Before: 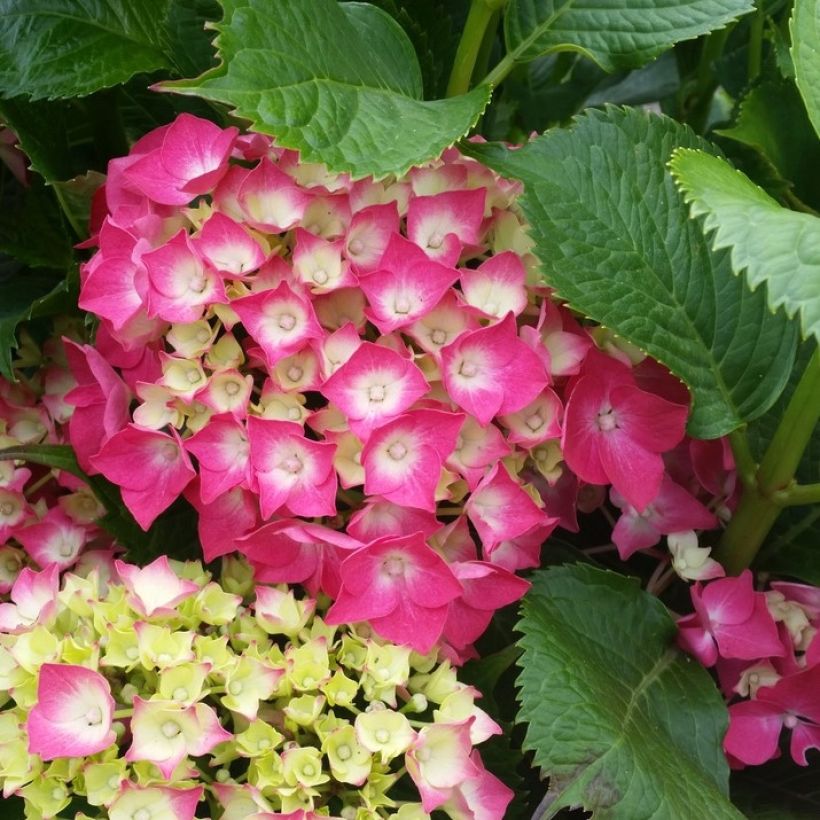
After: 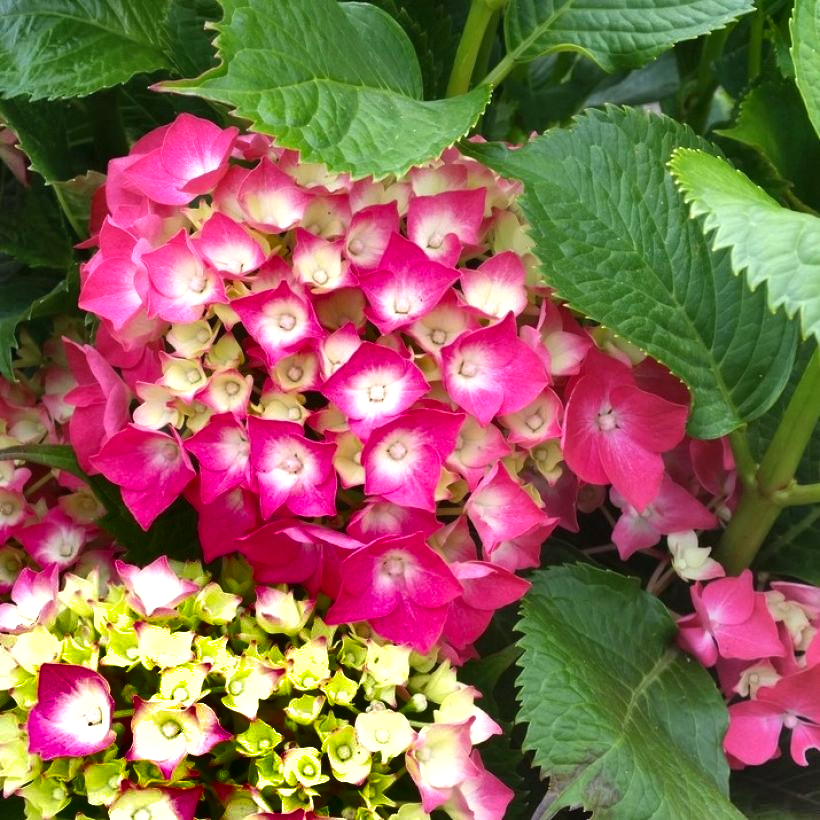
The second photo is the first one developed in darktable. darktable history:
shadows and highlights: radius 123.98, shadows 100, white point adjustment -3, highlights -100, highlights color adjustment 89.84%, soften with gaussian
exposure: exposure 0.6 EV, compensate highlight preservation false
tone equalizer: on, module defaults
